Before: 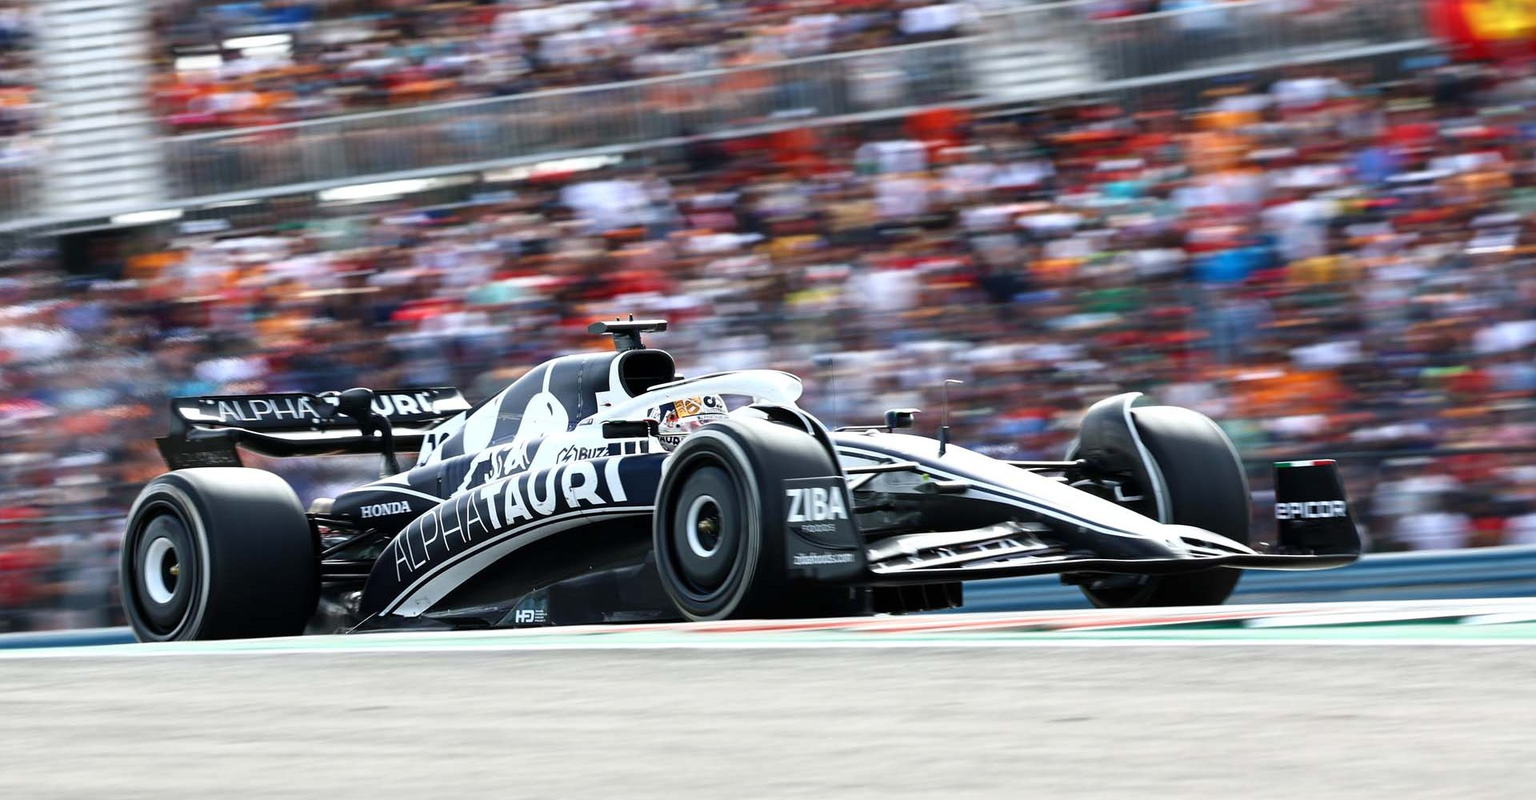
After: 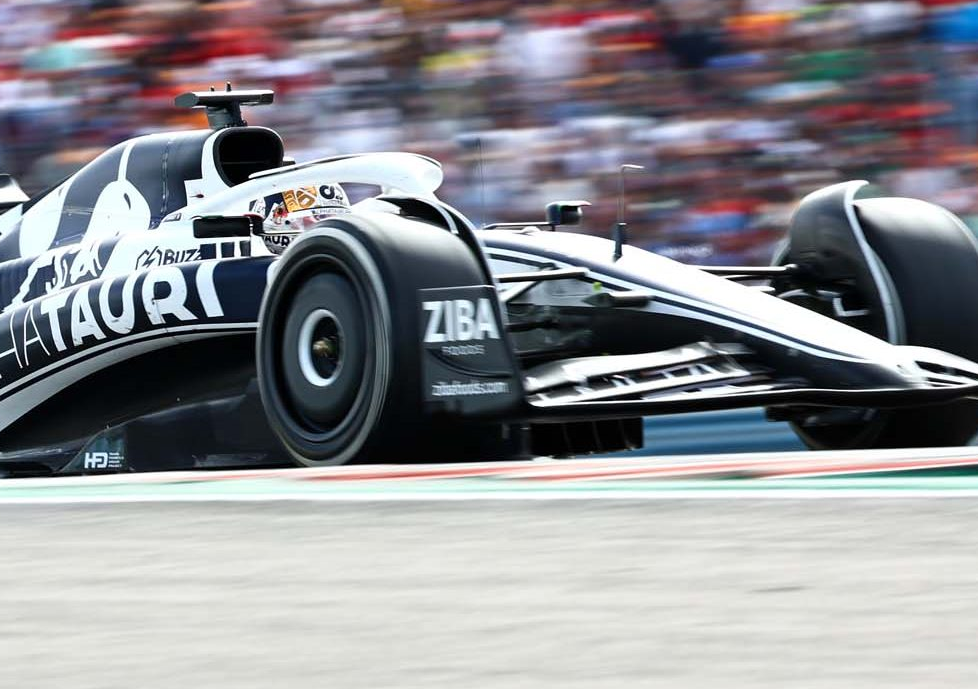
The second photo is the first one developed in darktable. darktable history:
crop and rotate: left 29.207%, top 31.03%, right 19.809%
